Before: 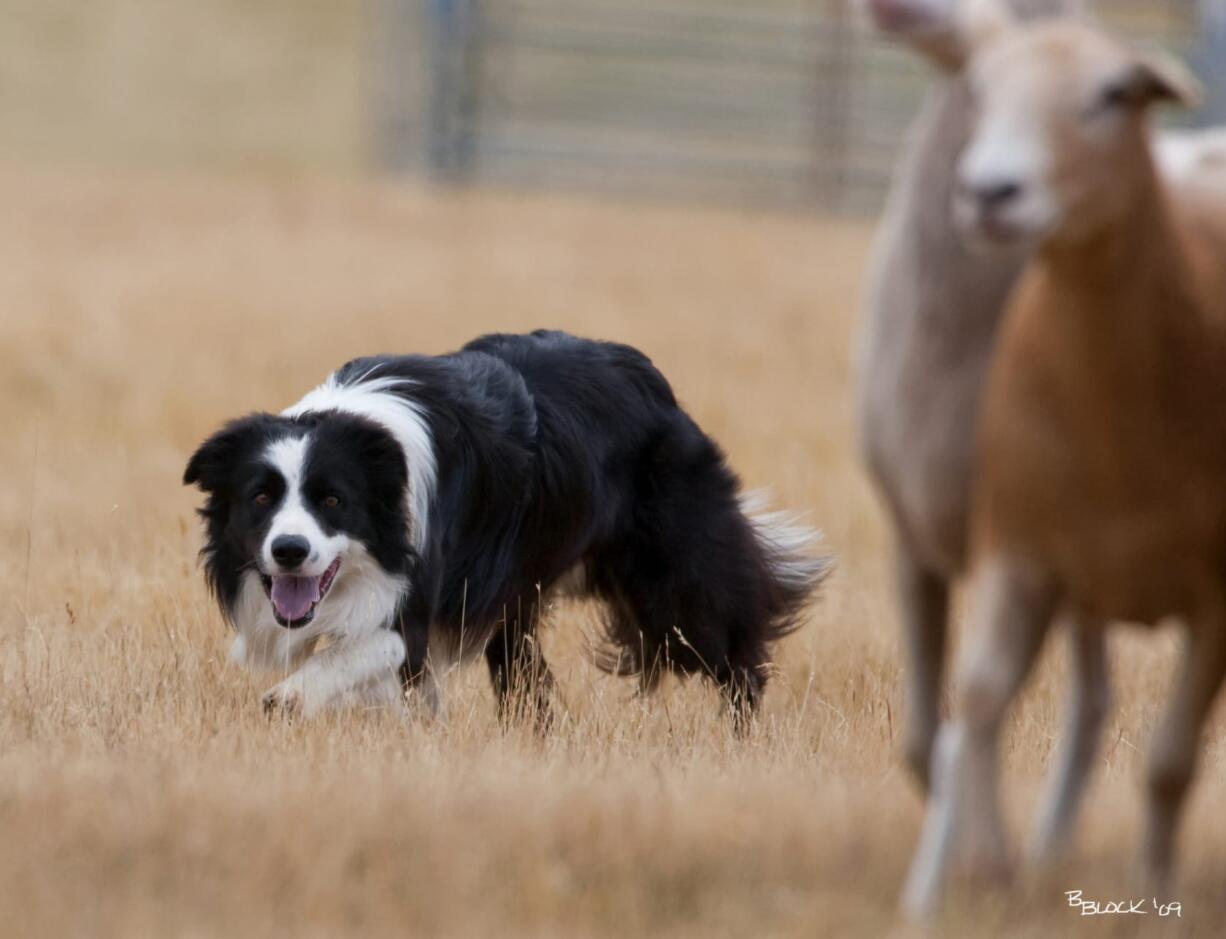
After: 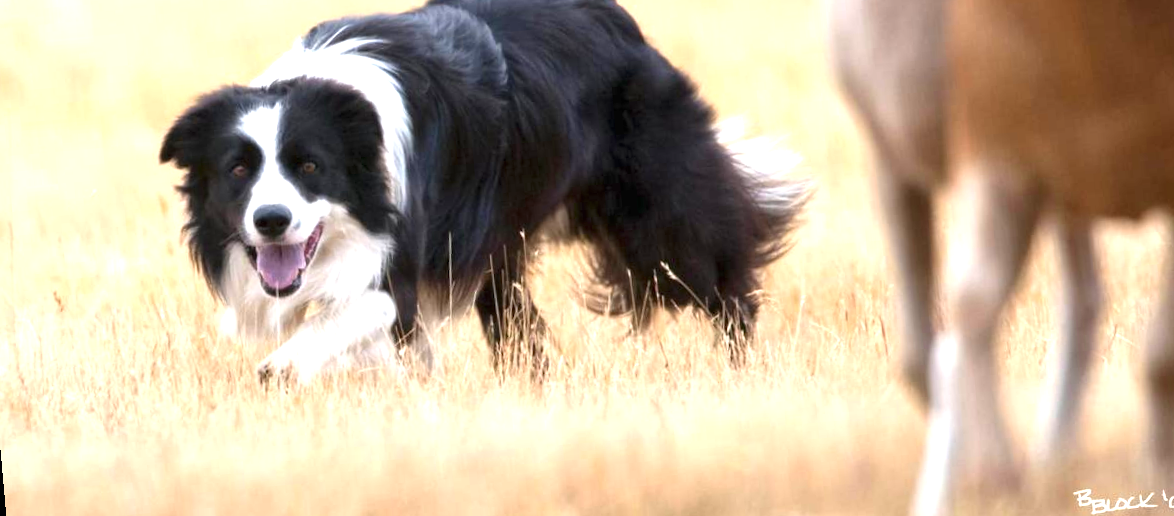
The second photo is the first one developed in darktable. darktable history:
rotate and perspective: rotation -5°, crop left 0.05, crop right 0.952, crop top 0.11, crop bottom 0.89
crop and rotate: top 36.435%
exposure: black level correction 0, exposure 1.5 EV, compensate exposure bias true, compensate highlight preservation false
white balance: red 1, blue 1
